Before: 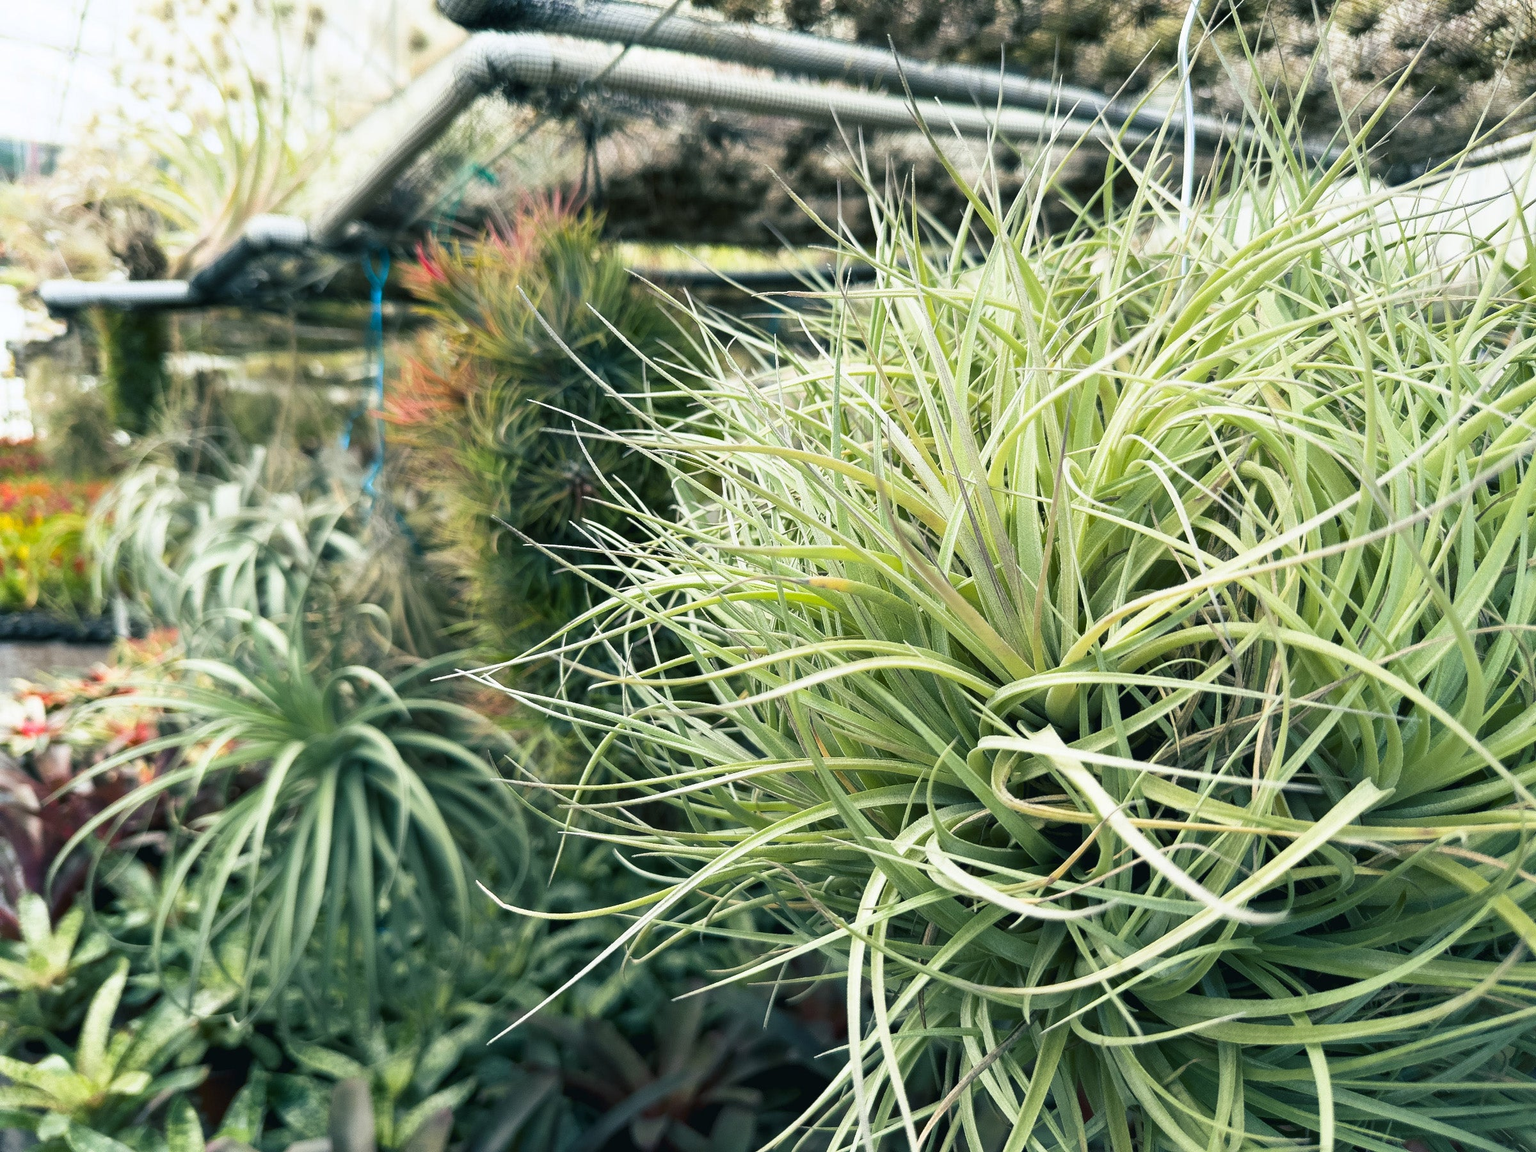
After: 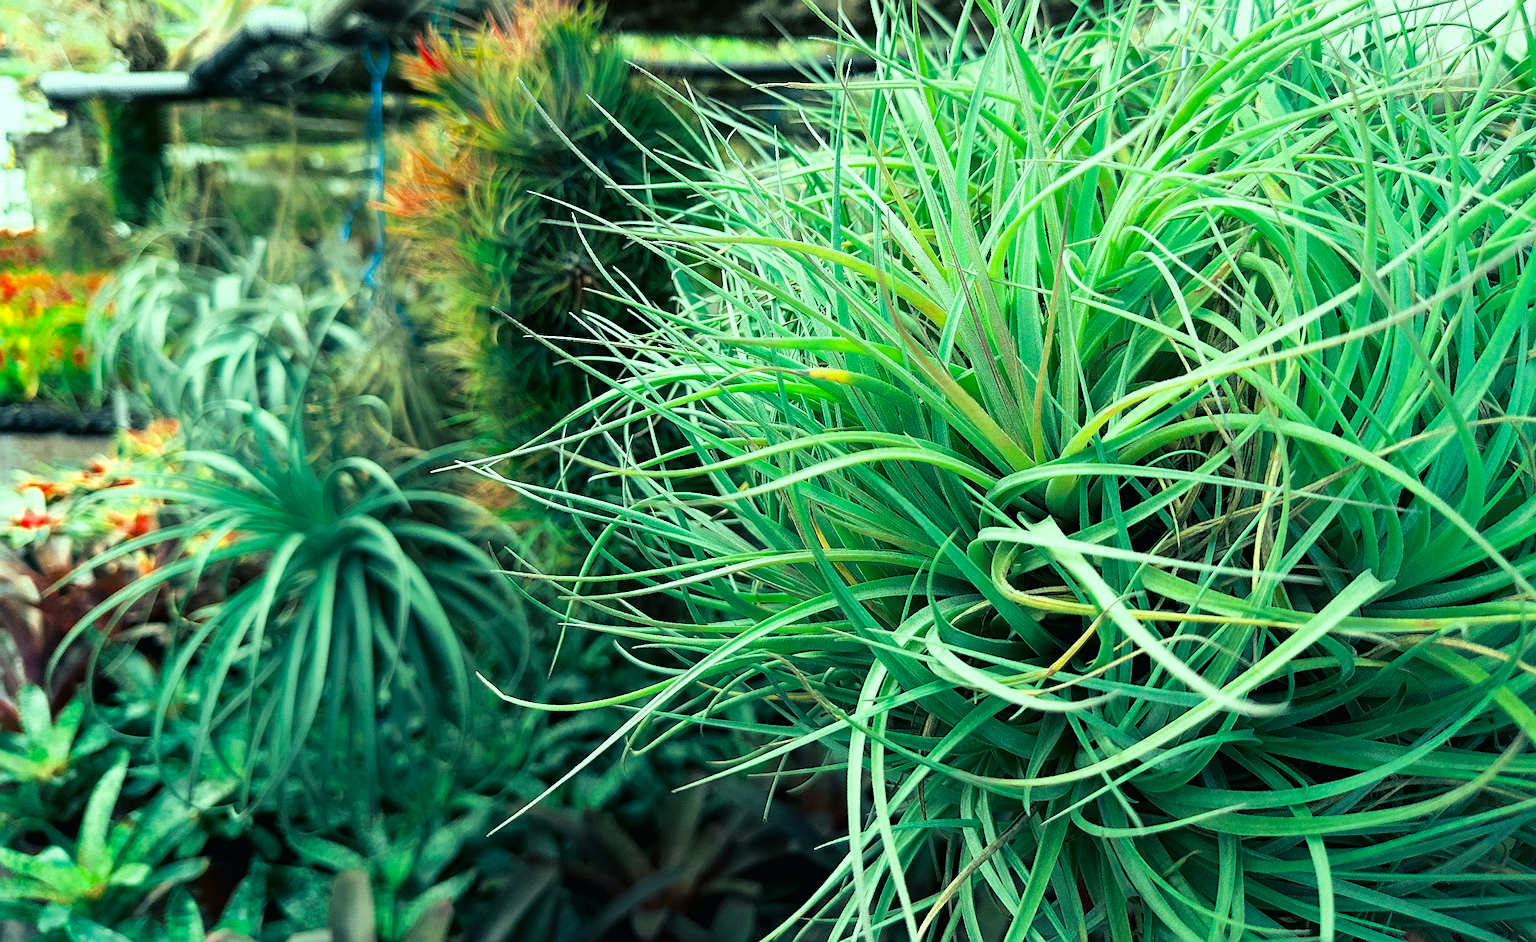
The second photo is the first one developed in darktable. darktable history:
exposure: exposure -0.494 EV, compensate highlight preservation false
color correction: highlights a* -10.94, highlights b* 9.96, saturation 1.72
tone equalizer: -8 EV -1.06 EV, -7 EV -1.04 EV, -6 EV -0.845 EV, -5 EV -0.539 EV, -3 EV 0.604 EV, -2 EV 0.859 EV, -1 EV 1 EV, +0 EV 1.06 EV
color zones: curves: ch0 [(0, 0.5) (0.125, 0.4) (0.25, 0.5) (0.375, 0.4) (0.5, 0.4) (0.625, 0.35) (0.75, 0.35) (0.875, 0.5)]; ch1 [(0, 0.35) (0.125, 0.45) (0.25, 0.35) (0.375, 0.35) (0.5, 0.35) (0.625, 0.35) (0.75, 0.45) (0.875, 0.35)]; ch2 [(0, 0.6) (0.125, 0.5) (0.25, 0.5) (0.375, 0.6) (0.5, 0.6) (0.625, 0.5) (0.75, 0.5) (0.875, 0.5)]
crop and rotate: top 18.163%
sharpen: on, module defaults
